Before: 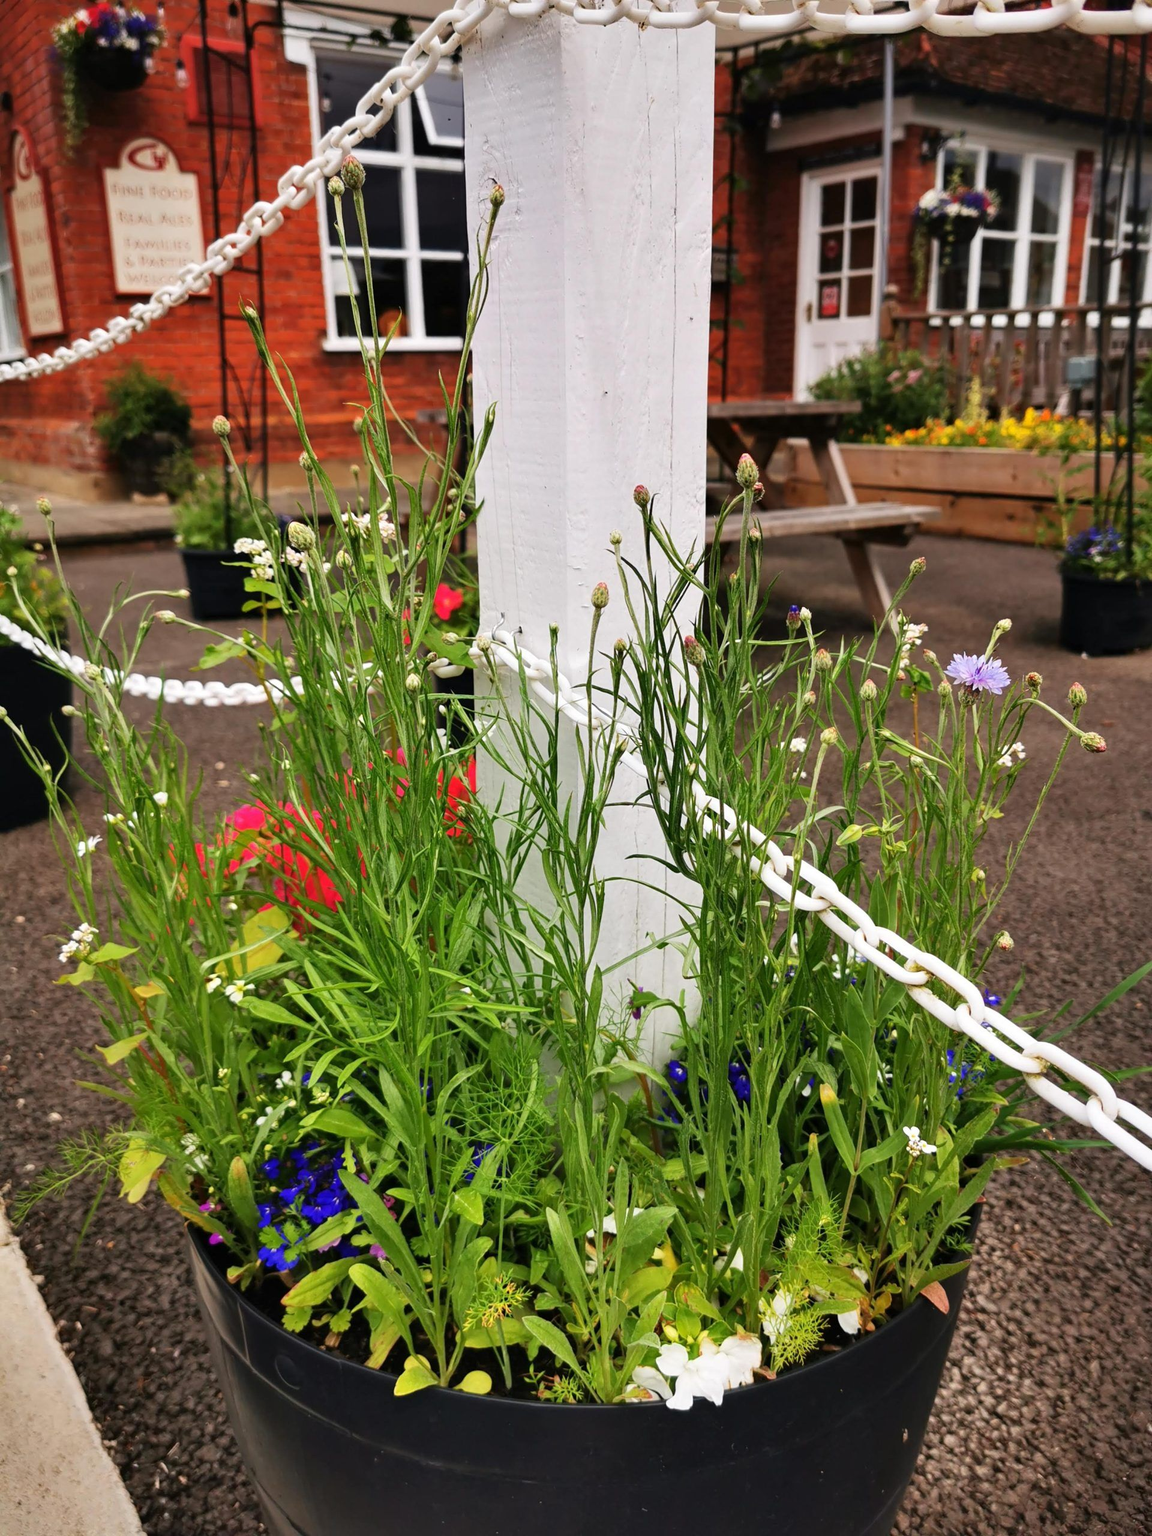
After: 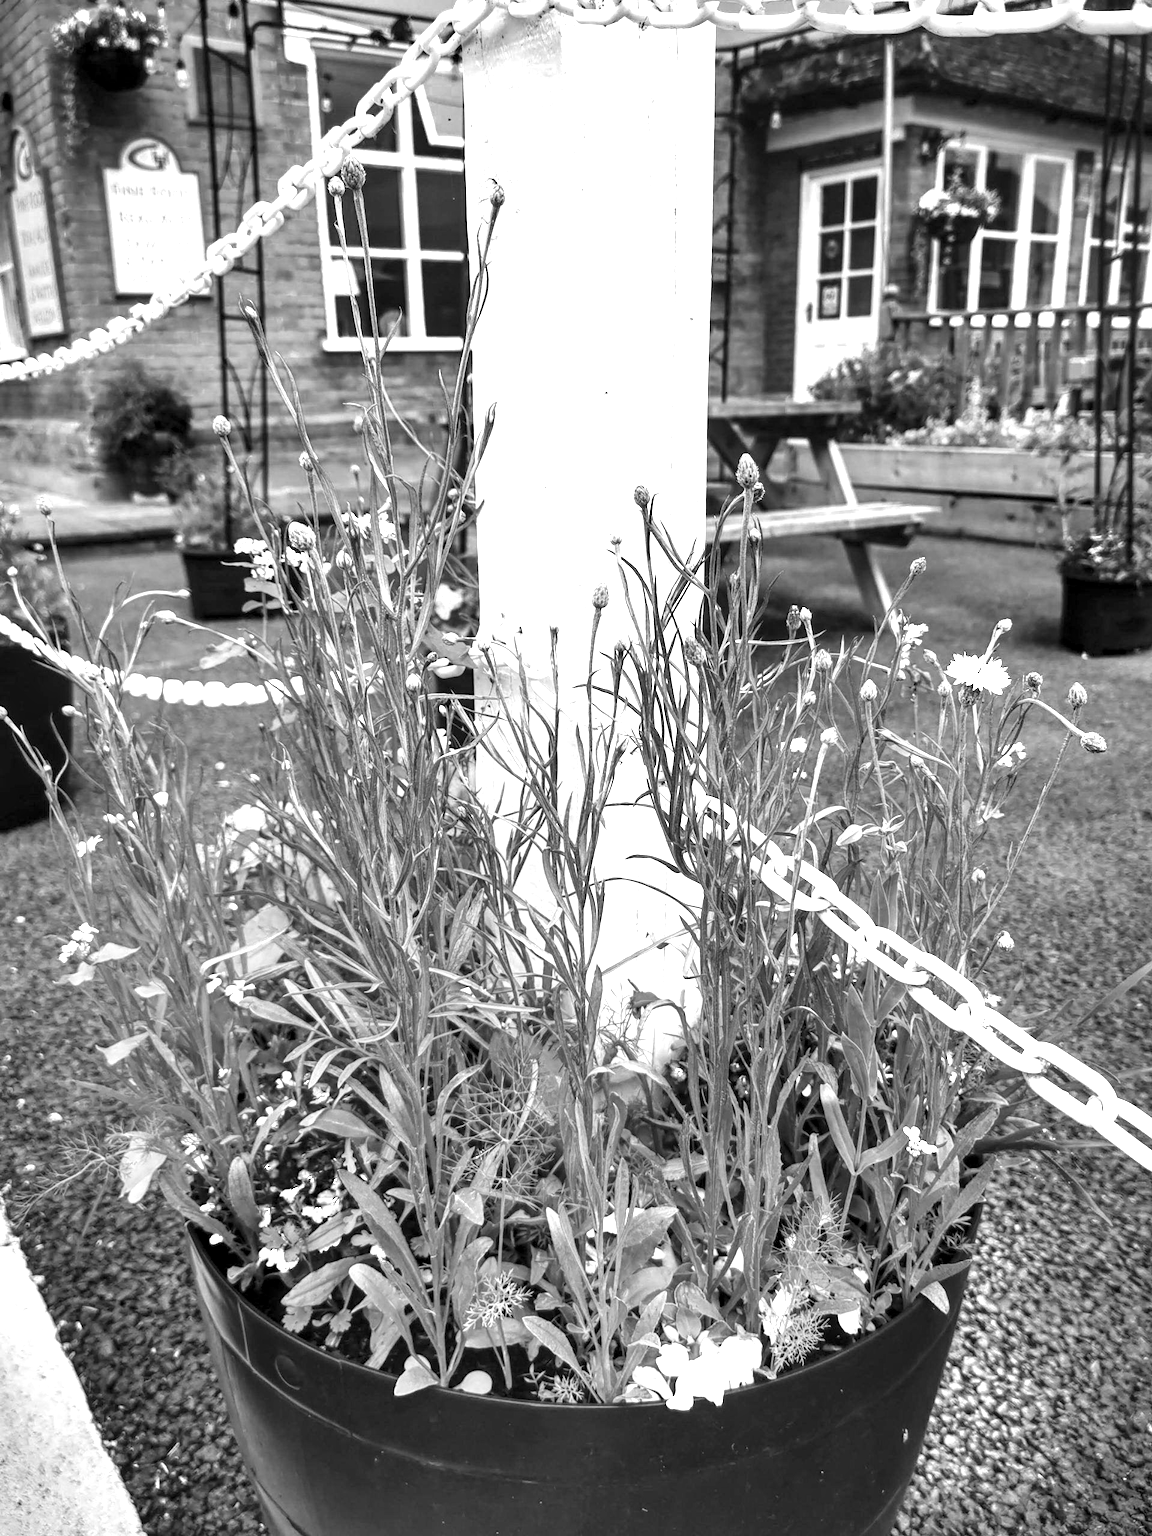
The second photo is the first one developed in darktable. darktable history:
color zones: curves: ch0 [(0, 0.613) (0.01, 0.613) (0.245, 0.448) (0.498, 0.529) (0.642, 0.665) (0.879, 0.777) (0.99, 0.613)]; ch1 [(0, 0) (0.143, 0) (0.286, 0) (0.429, 0) (0.571, 0) (0.714, 0) (0.857, 0)], mix 32.02%
local contrast: highlights 42%, shadows 62%, detail 138%, midtone range 0.513
exposure: black level correction 0, exposure 1.2 EV, compensate exposure bias true, compensate highlight preservation false
